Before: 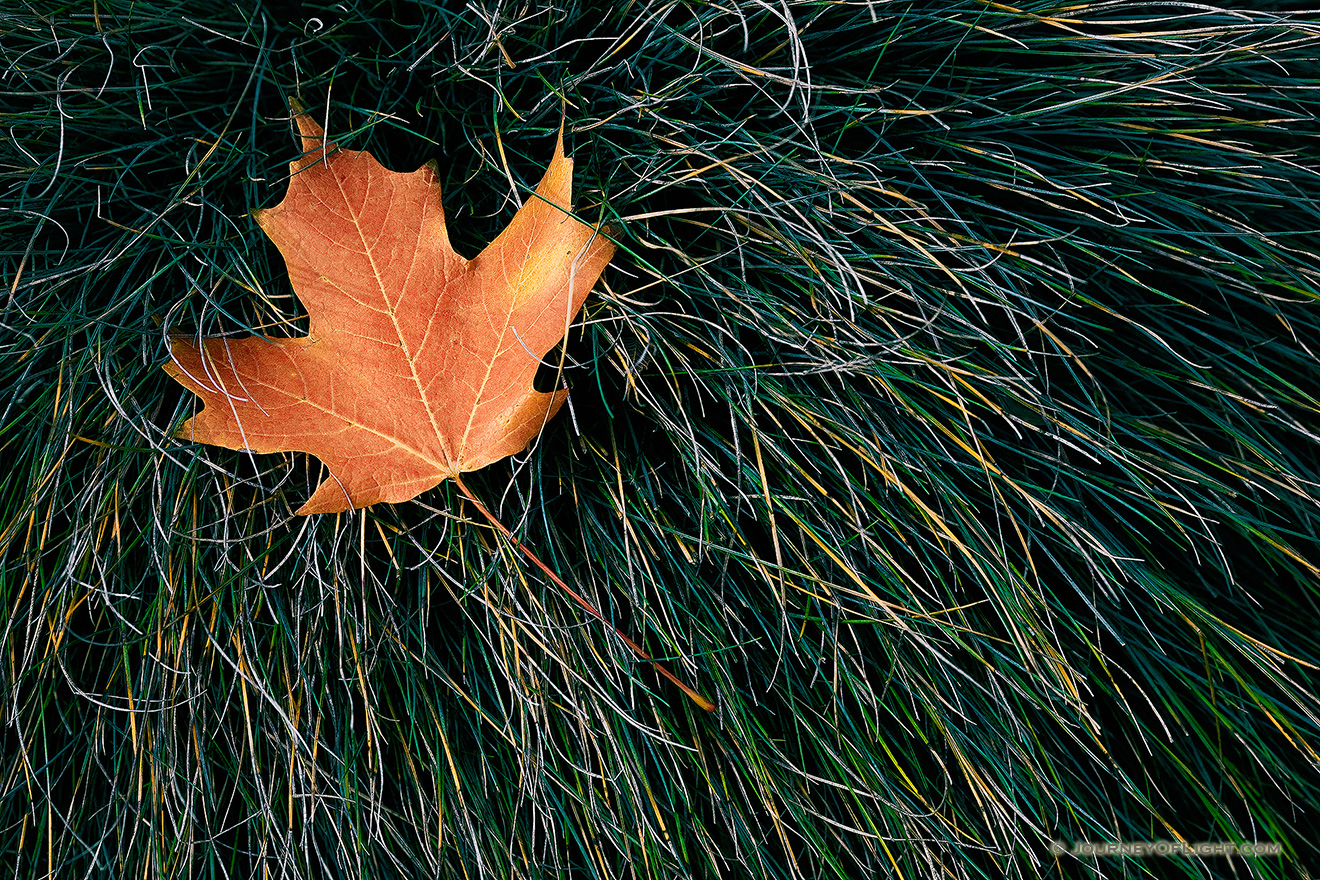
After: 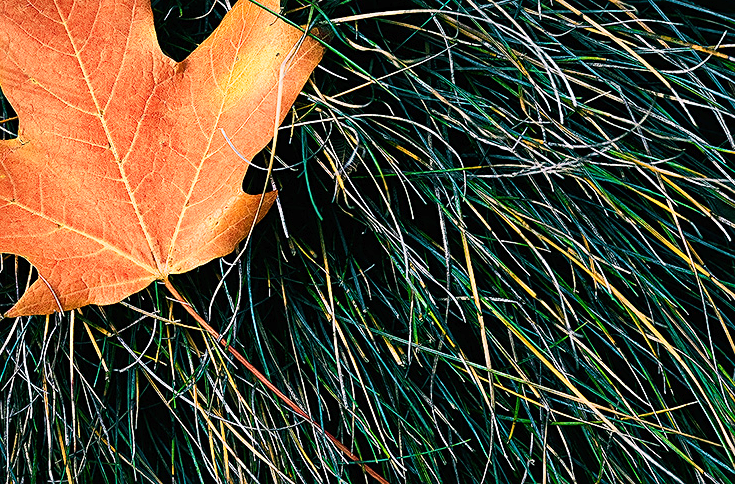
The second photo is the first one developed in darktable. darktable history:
tone curve: curves: ch0 [(0, 0) (0.003, 0.01) (0.011, 0.015) (0.025, 0.023) (0.044, 0.038) (0.069, 0.058) (0.1, 0.093) (0.136, 0.134) (0.177, 0.176) (0.224, 0.221) (0.277, 0.282) (0.335, 0.36) (0.399, 0.438) (0.468, 0.54) (0.543, 0.632) (0.623, 0.724) (0.709, 0.814) (0.801, 0.885) (0.898, 0.947) (1, 1)], color space Lab, linked channels, preserve colors none
crop and rotate: left 22.11%, top 22.5%, right 22.139%, bottom 22.46%
sharpen: amount 0.2
